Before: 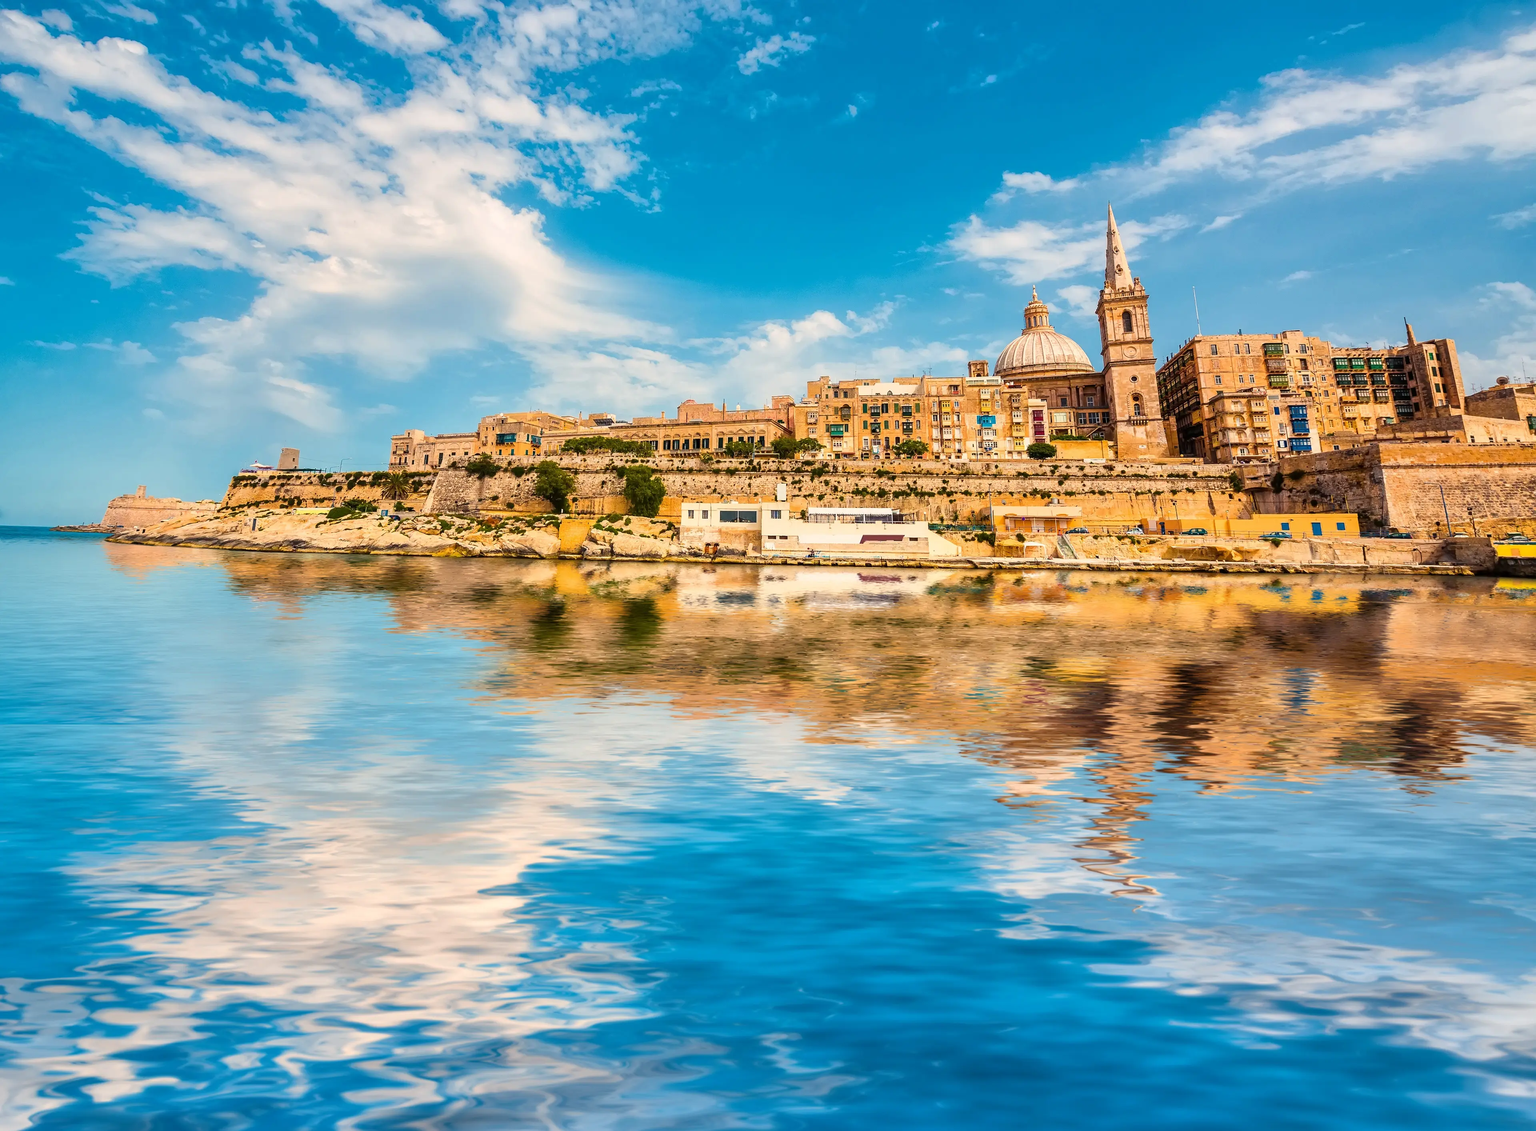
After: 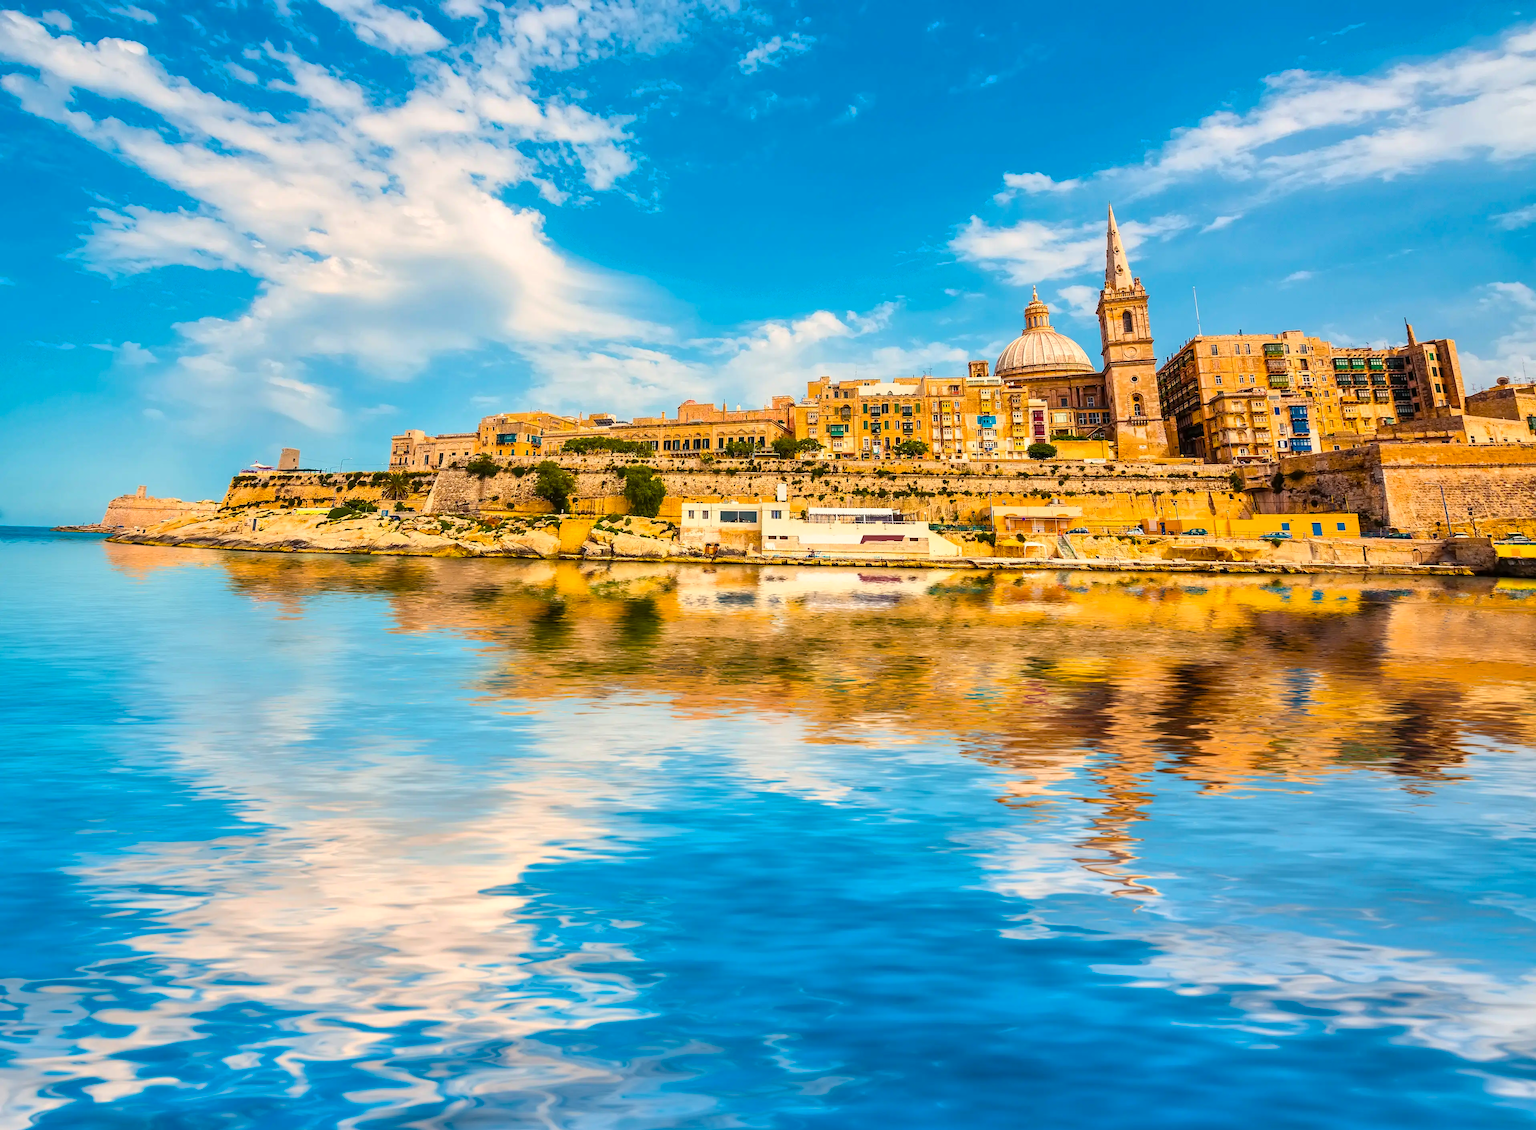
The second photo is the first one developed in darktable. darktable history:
color balance rgb: perceptual saturation grading › global saturation 20%, global vibrance 20%
exposure: exposure 0.081 EV, compensate highlight preservation false
